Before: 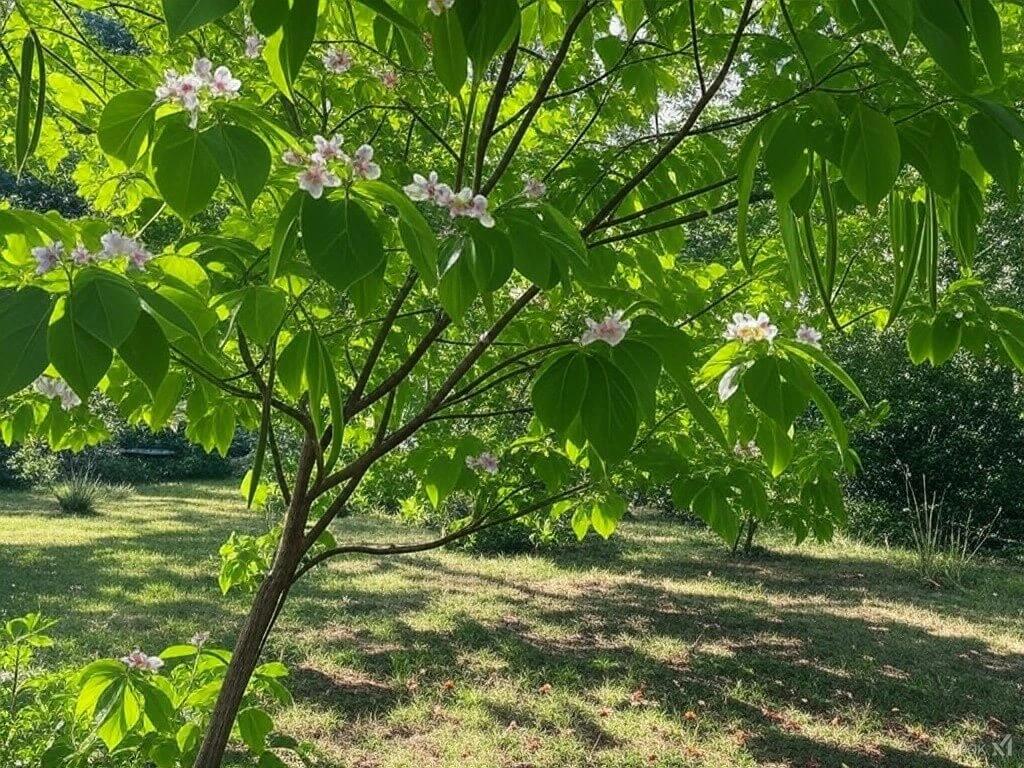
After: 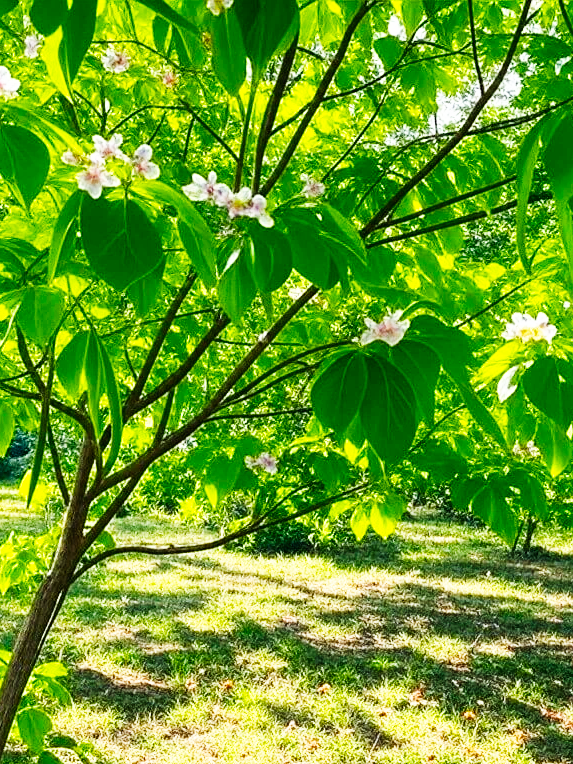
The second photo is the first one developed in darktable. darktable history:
base curve: curves: ch0 [(0, 0) (0.007, 0.004) (0.027, 0.03) (0.046, 0.07) (0.207, 0.54) (0.442, 0.872) (0.673, 0.972) (1, 1)], preserve colors none
white balance: red 0.978, blue 0.999
crop: left 21.674%, right 22.086%
color balance rgb: perceptual saturation grading › global saturation 25%, global vibrance 20%
